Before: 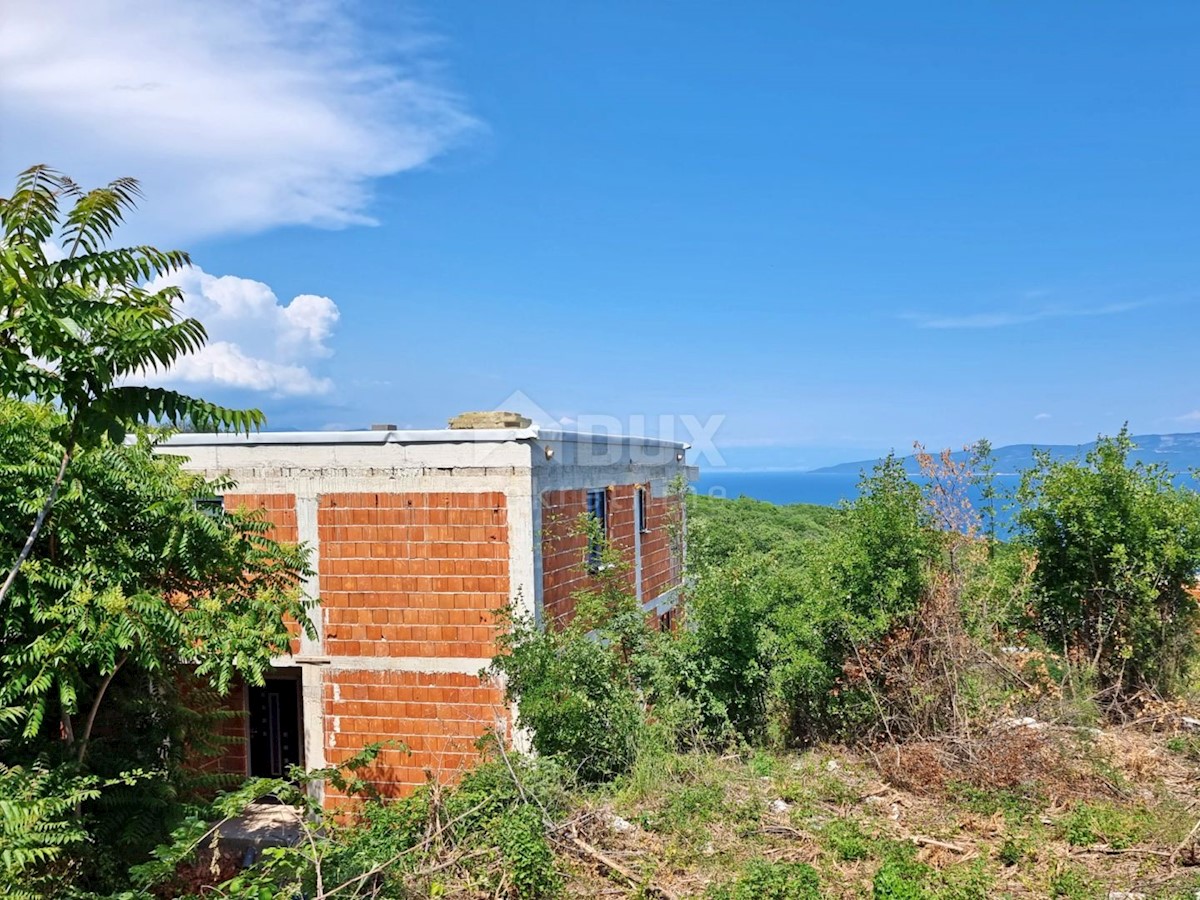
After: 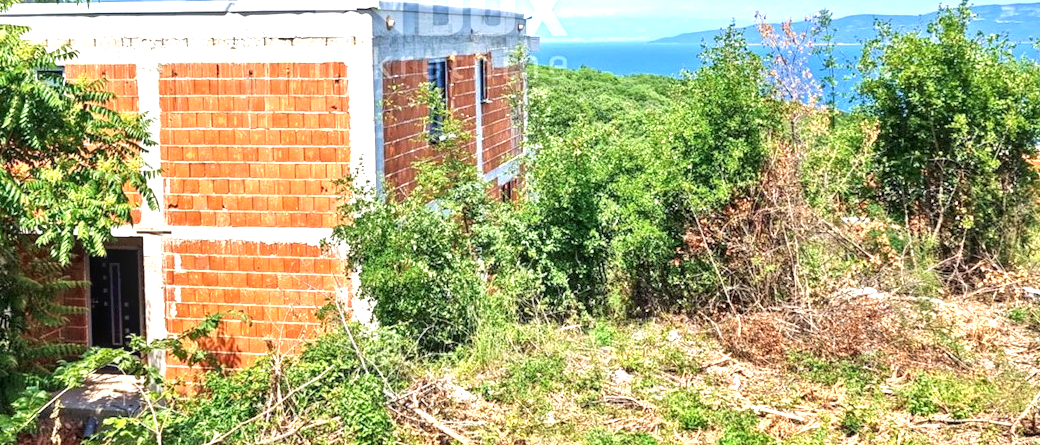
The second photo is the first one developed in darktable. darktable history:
crop and rotate: left 13.322%, top 47.788%, bottom 2.754%
velvia: strength 14.58%
local contrast: on, module defaults
exposure: black level correction 0, exposure 1.001 EV, compensate highlight preservation false
